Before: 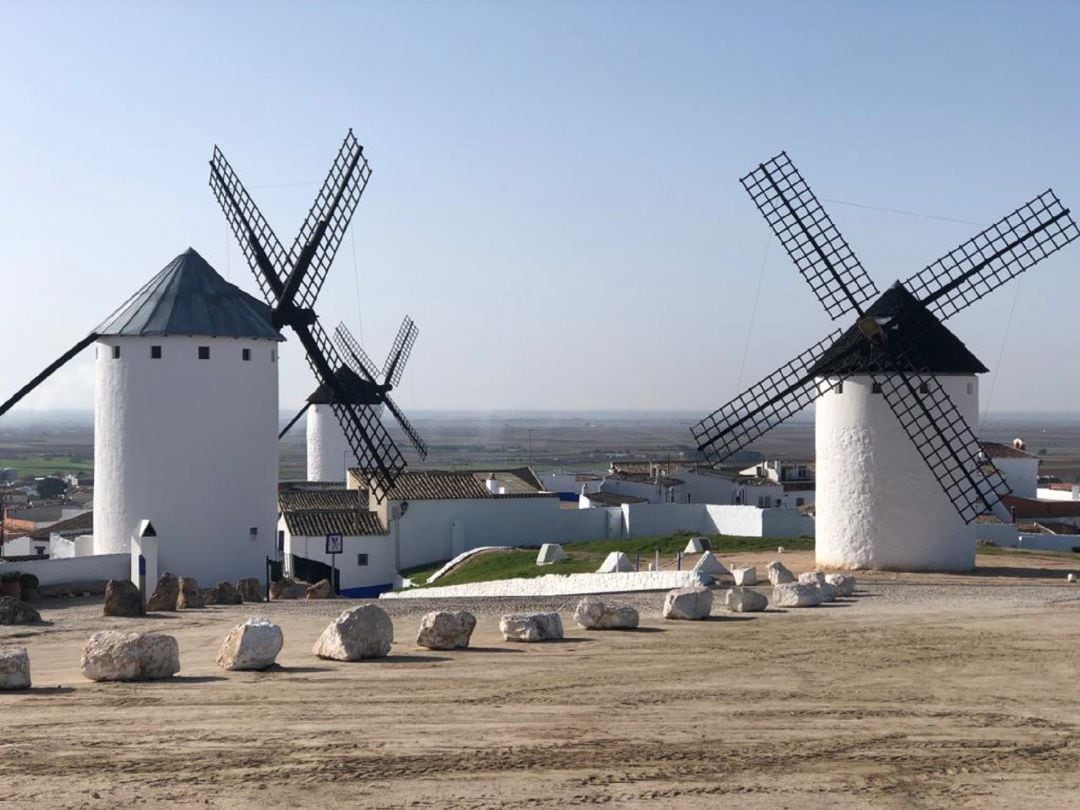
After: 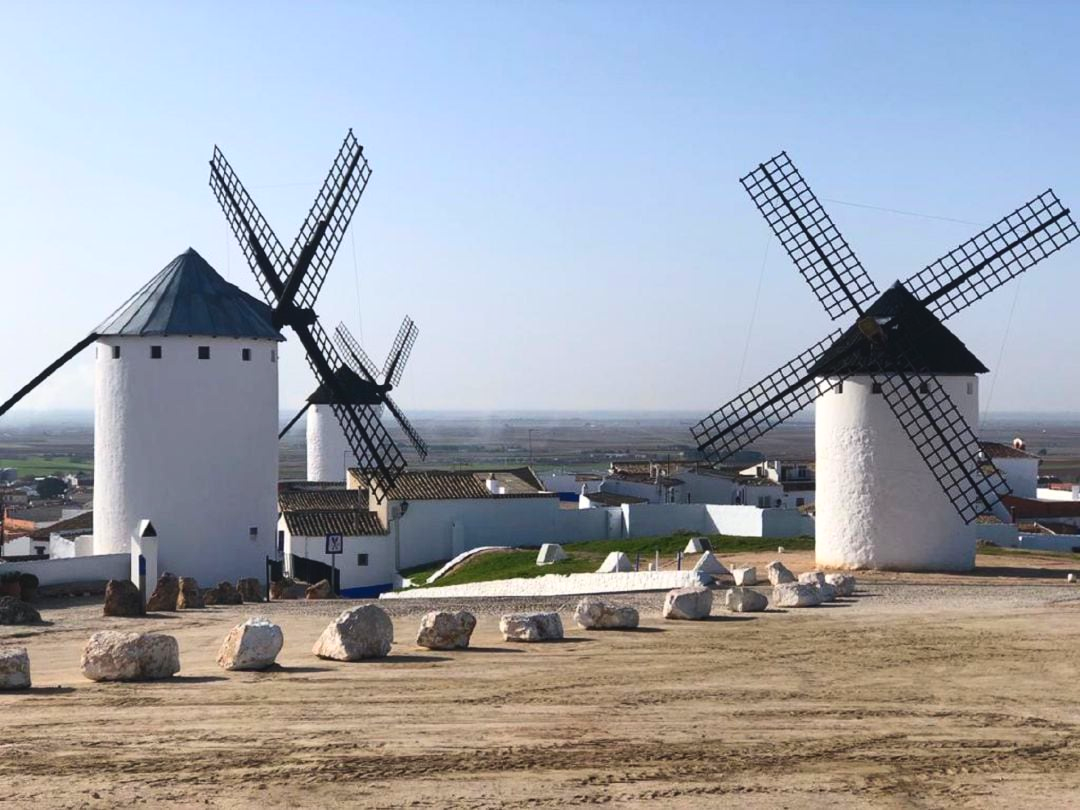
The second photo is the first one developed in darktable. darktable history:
color balance rgb: global offset › luminance 0.736%, perceptual saturation grading › global saturation 0.527%
contrast brightness saturation: contrast 0.167, saturation 0.324
